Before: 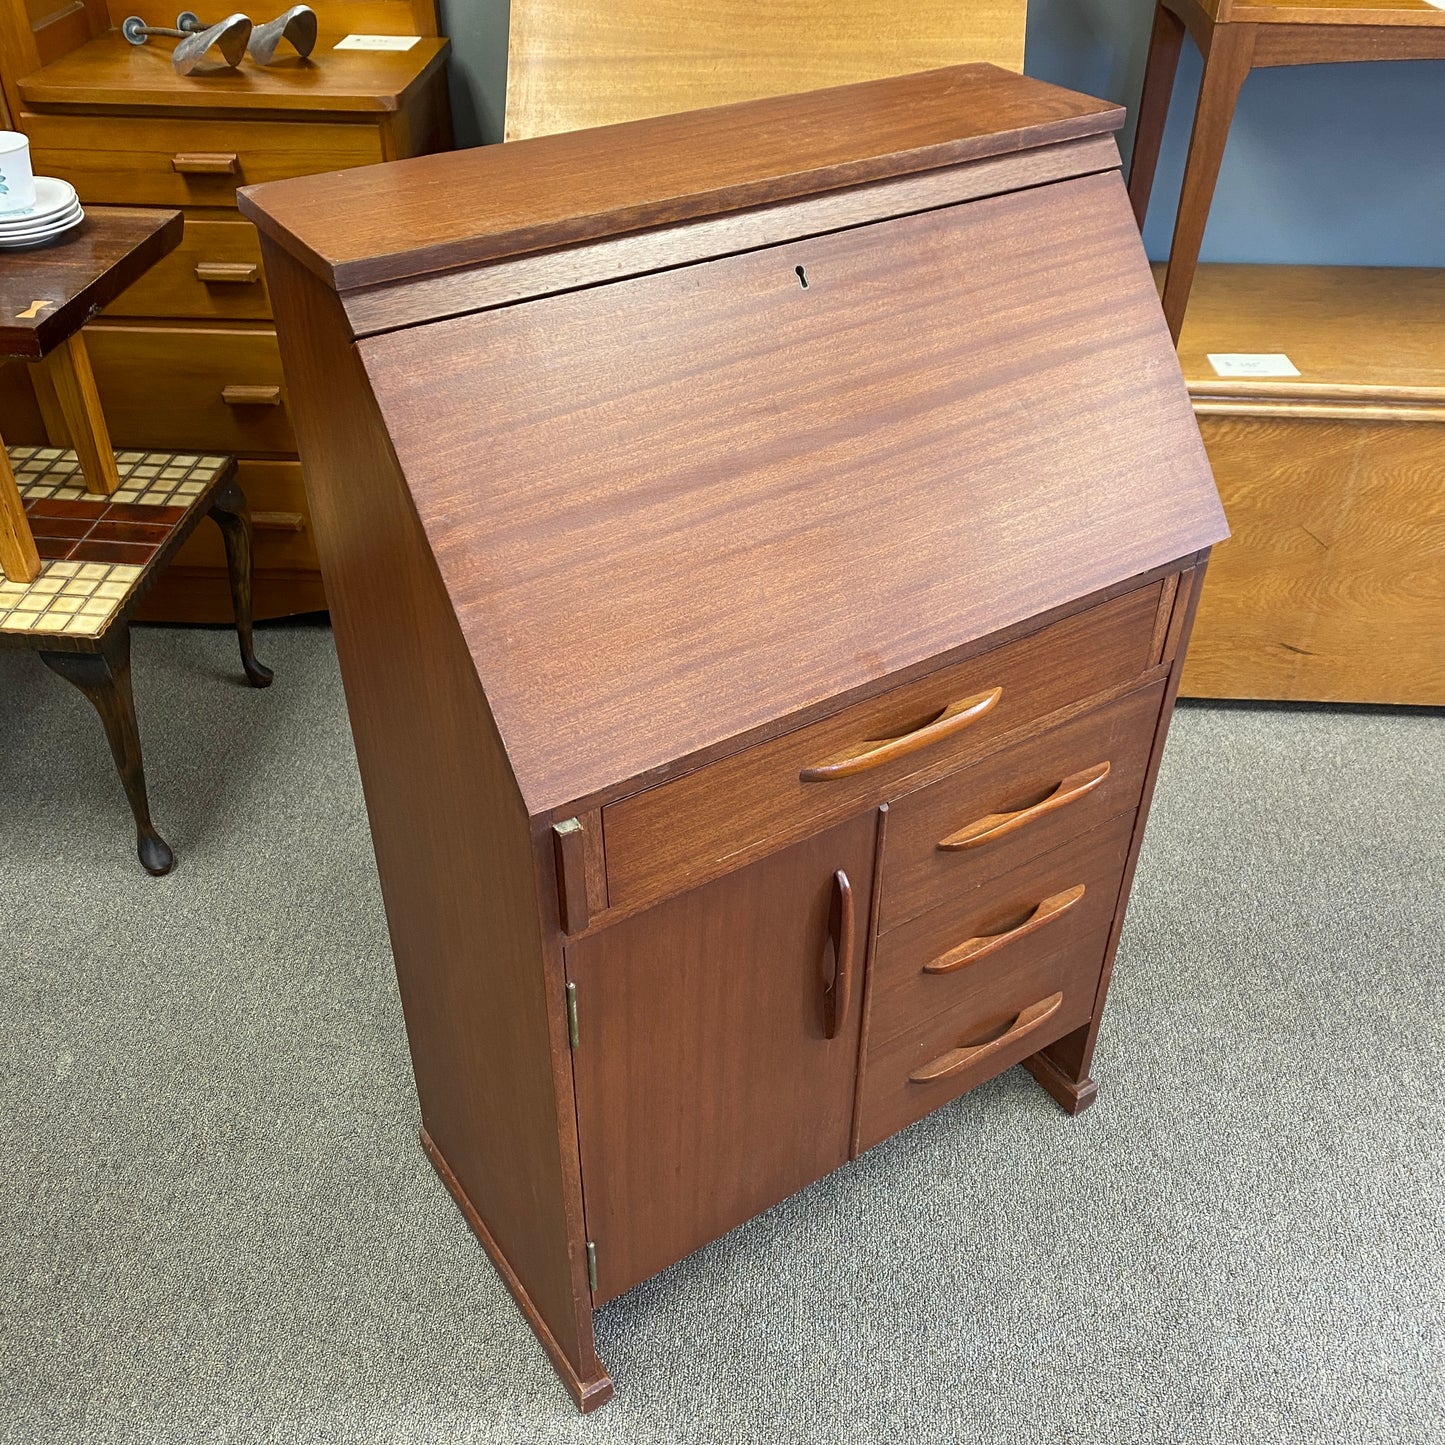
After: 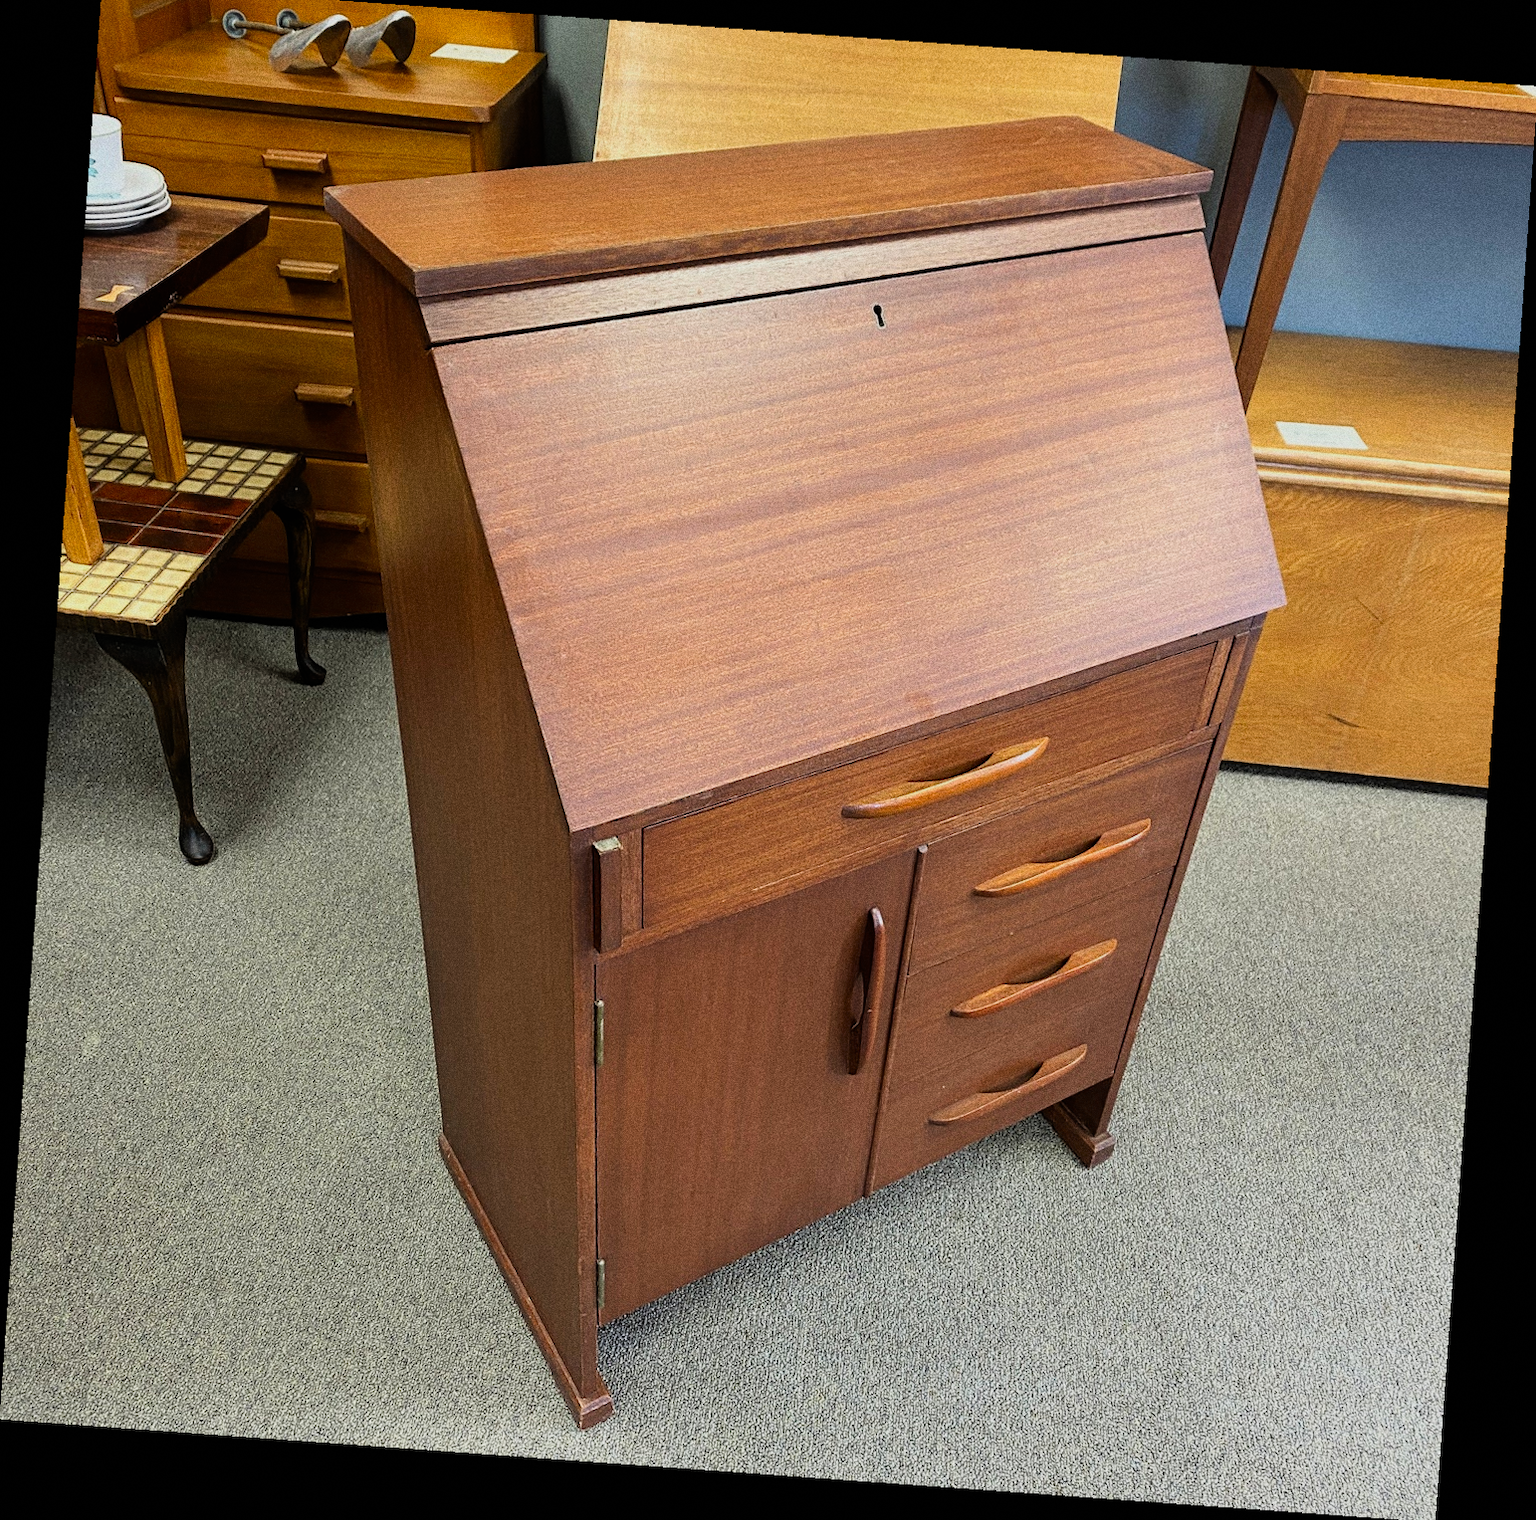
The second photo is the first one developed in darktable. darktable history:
crop: top 1.049%, right 0.001%
grain: coarseness 0.09 ISO, strength 40%
contrast brightness saturation: saturation 0.13
filmic rgb: black relative exposure -7.75 EV, white relative exposure 4.4 EV, threshold 3 EV, hardness 3.76, latitude 50%, contrast 1.1, color science v5 (2021), contrast in shadows safe, contrast in highlights safe, enable highlight reconstruction true
rotate and perspective: rotation 4.1°, automatic cropping off
